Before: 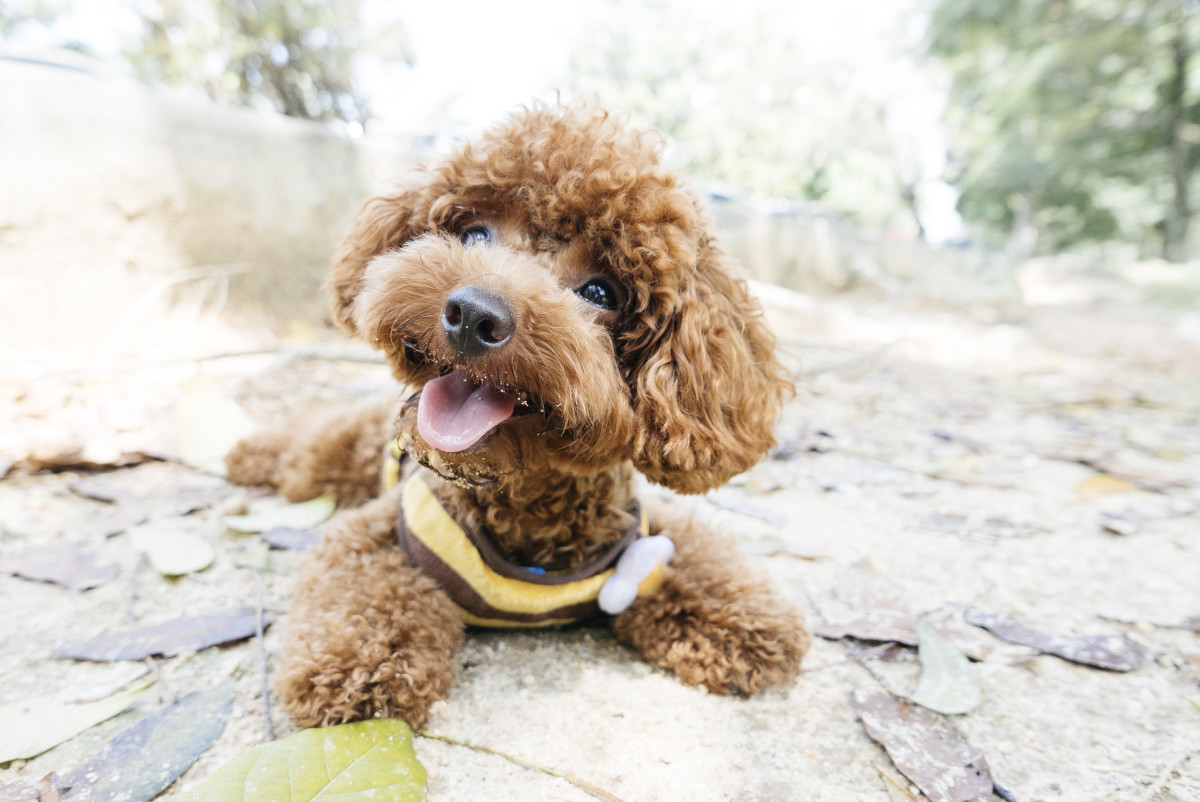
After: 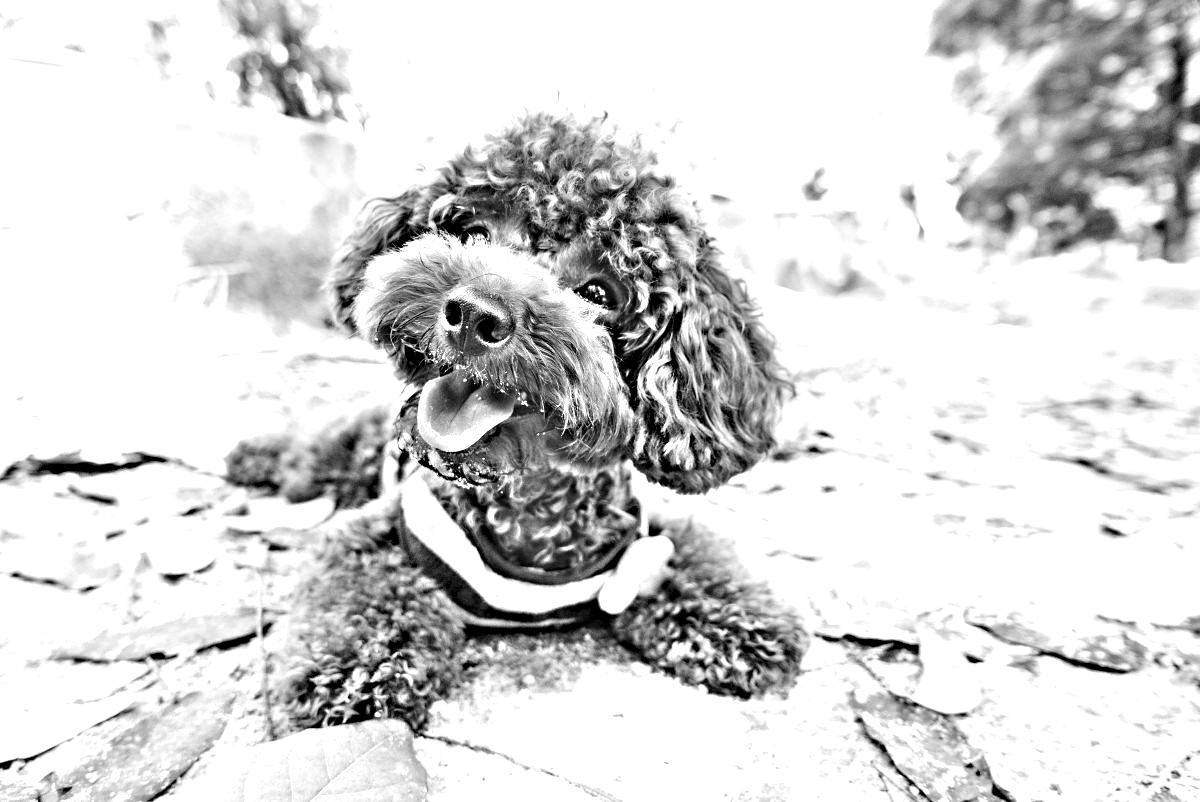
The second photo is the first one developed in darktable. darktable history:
exposure: black level correction -0.002, exposure 1.35 EV, compensate highlight preservation false
highpass: on, module defaults
